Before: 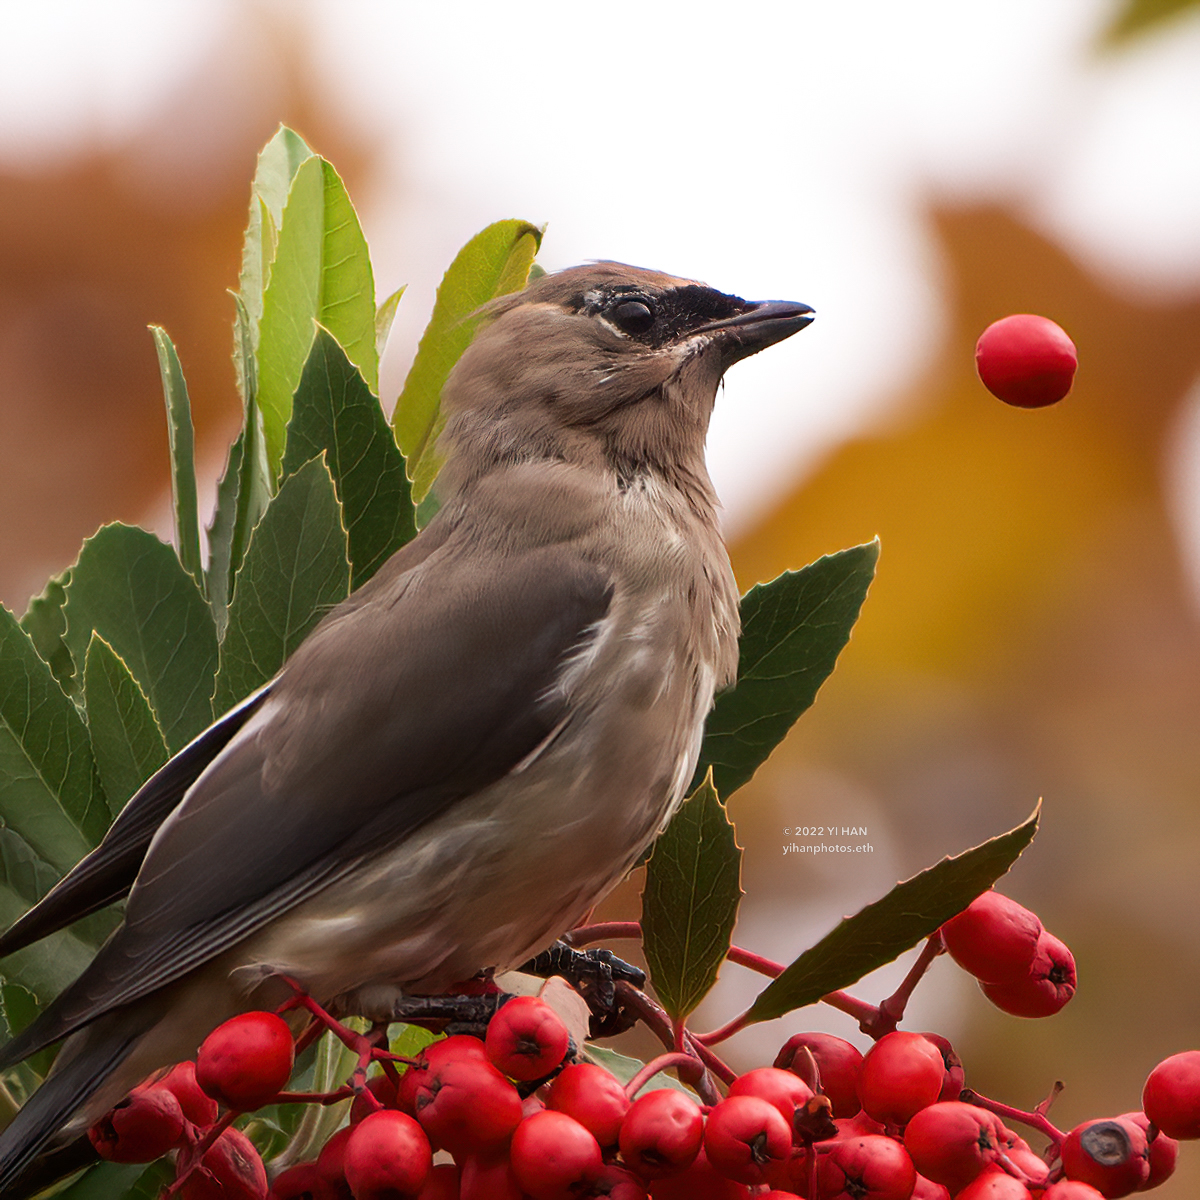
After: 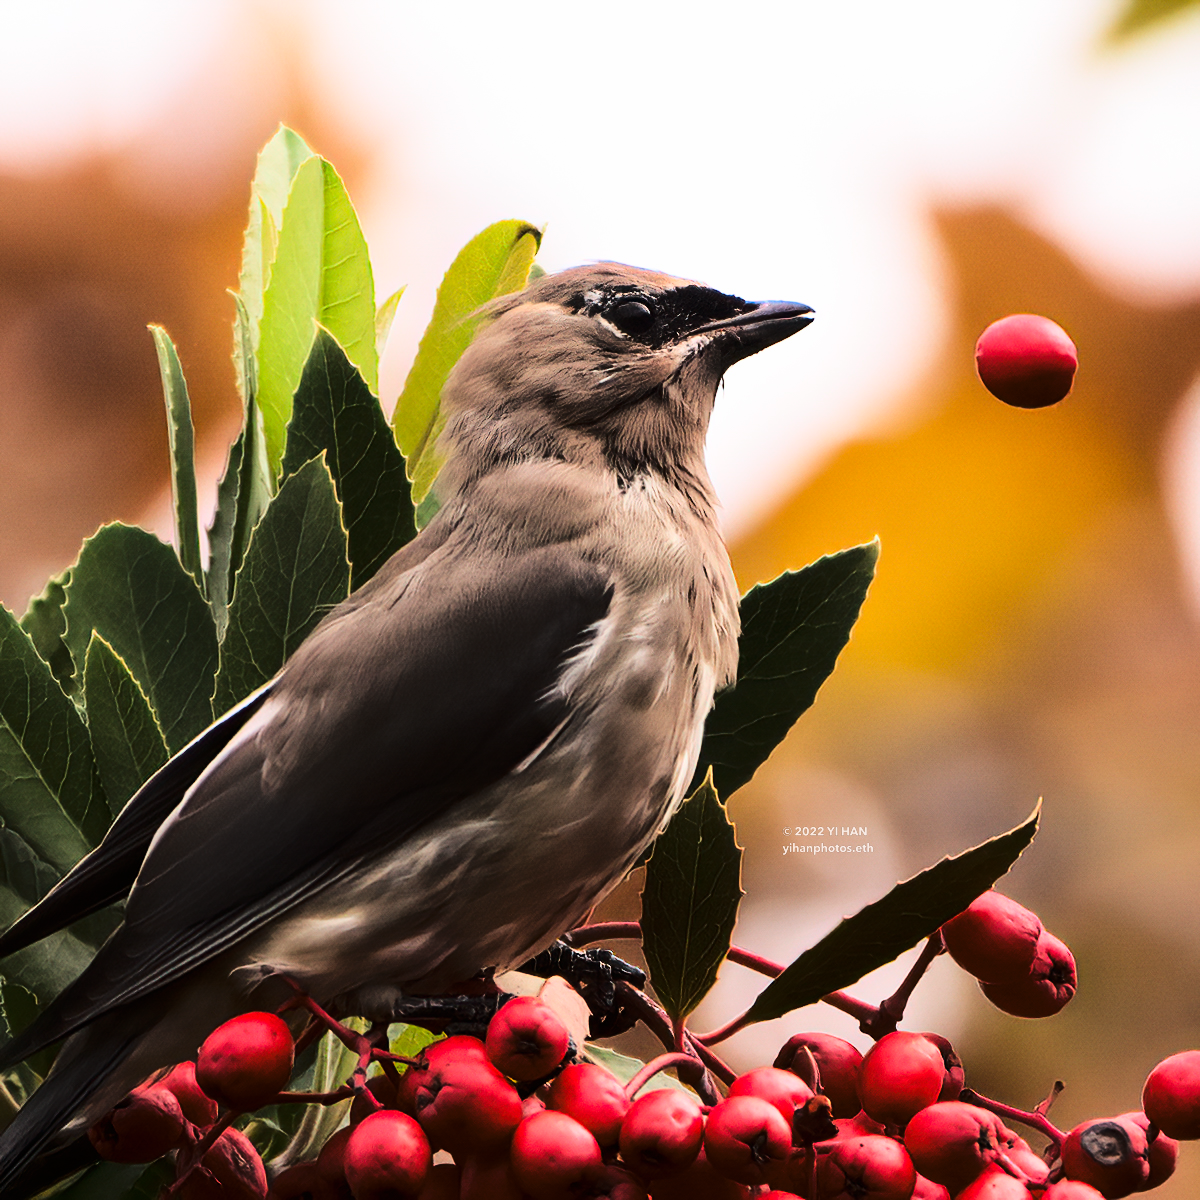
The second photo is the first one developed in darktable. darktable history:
exposure: compensate highlight preservation false
tone curve: curves: ch0 [(0, 0) (0.179, 0.073) (0.265, 0.147) (0.463, 0.553) (0.51, 0.635) (0.716, 0.863) (1, 0.997)], color space Lab, linked channels, preserve colors none
